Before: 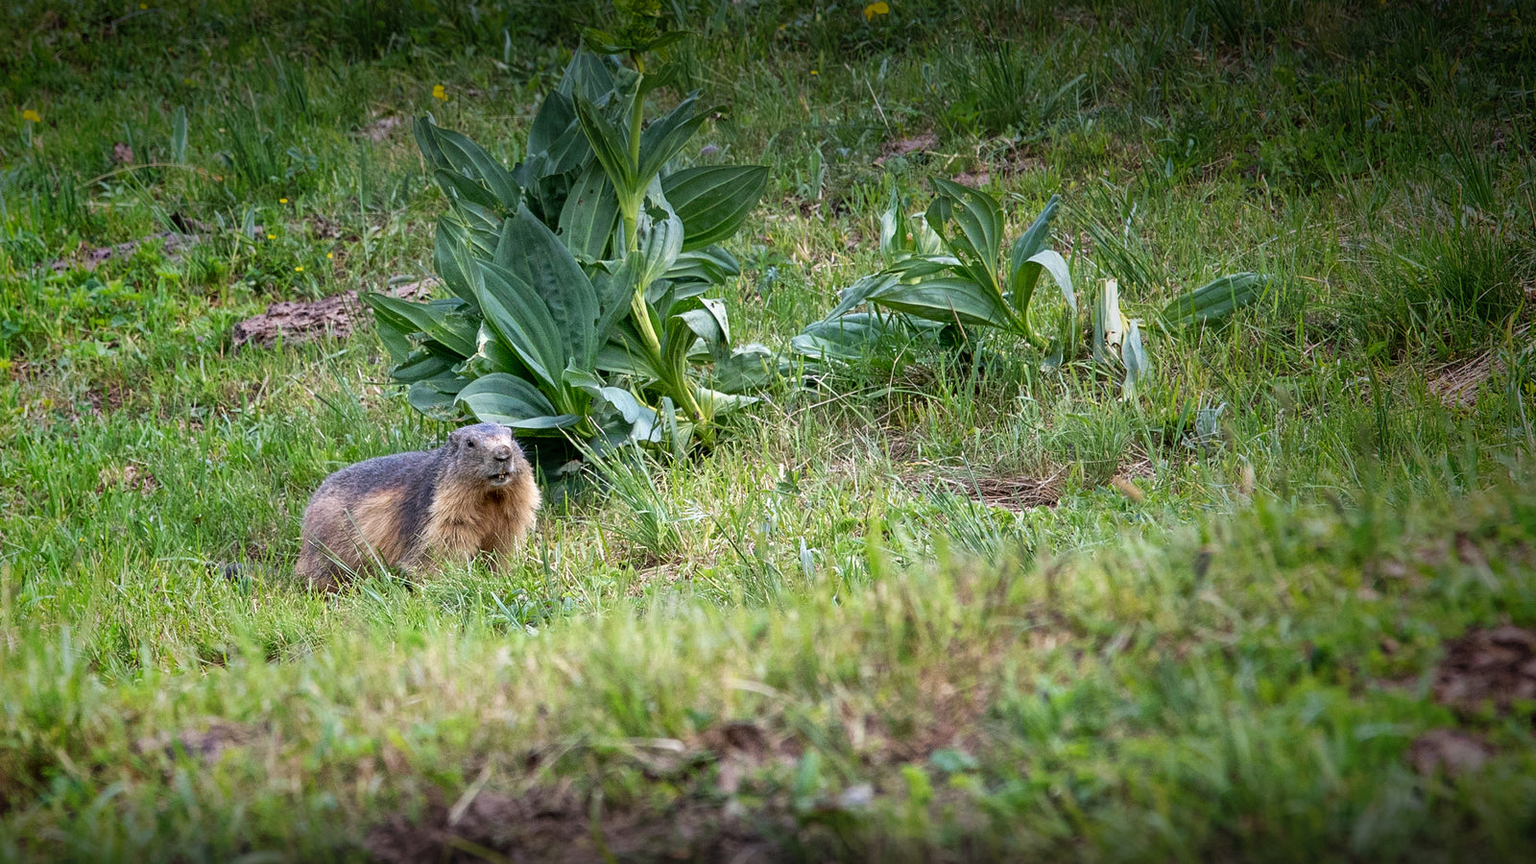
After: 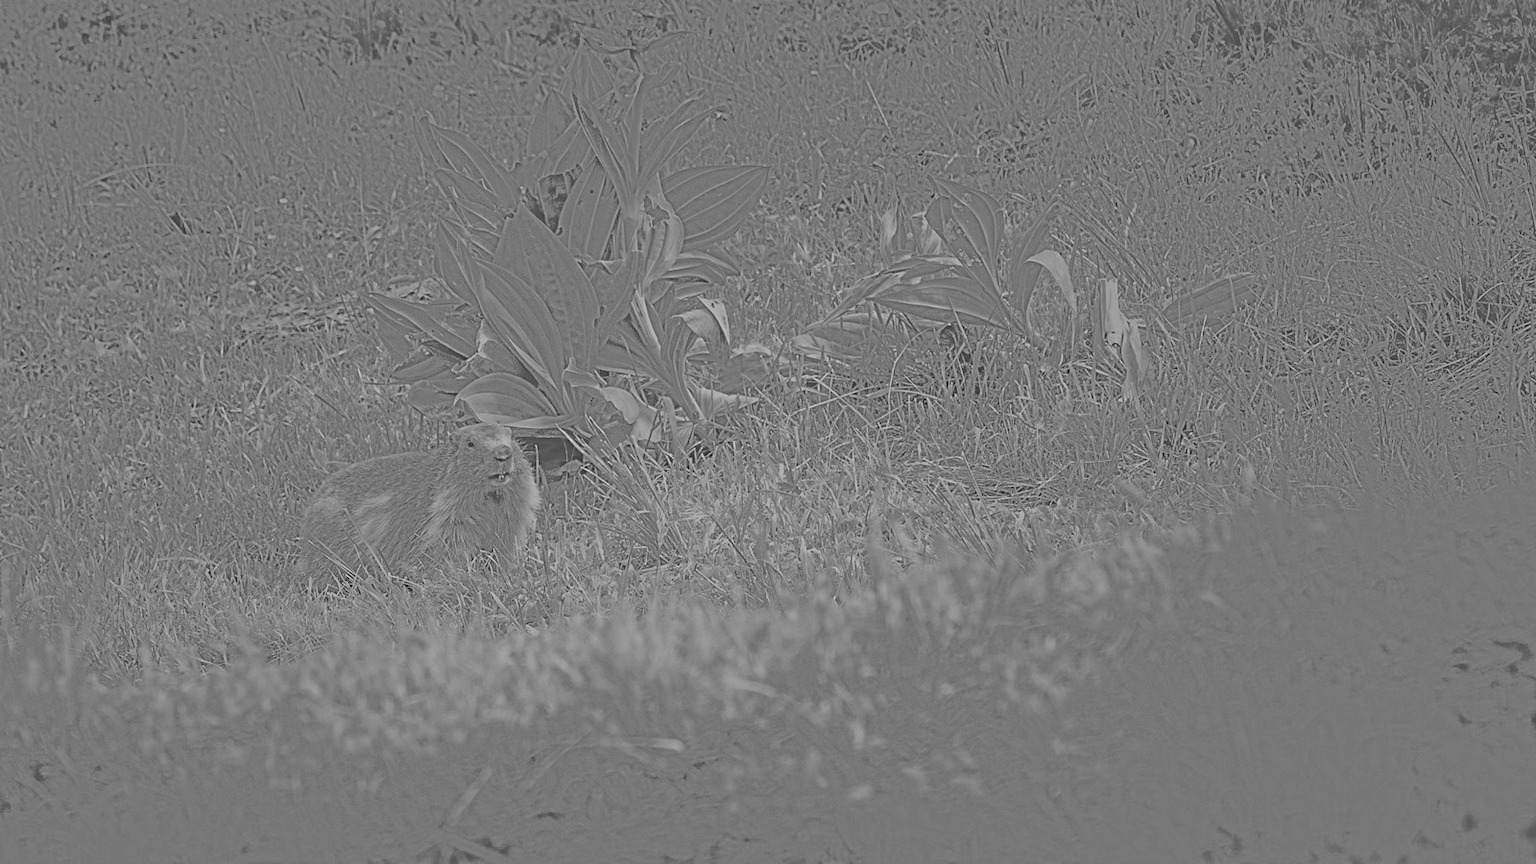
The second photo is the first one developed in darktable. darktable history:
contrast equalizer: y [[0.5, 0.5, 0.501, 0.63, 0.504, 0.5], [0.5 ×6], [0.5 ×6], [0 ×6], [0 ×6]]
highpass: sharpness 5.84%, contrast boost 8.44%
exposure: black level correction 0.016, exposure 1.774 EV, compensate highlight preservation false
